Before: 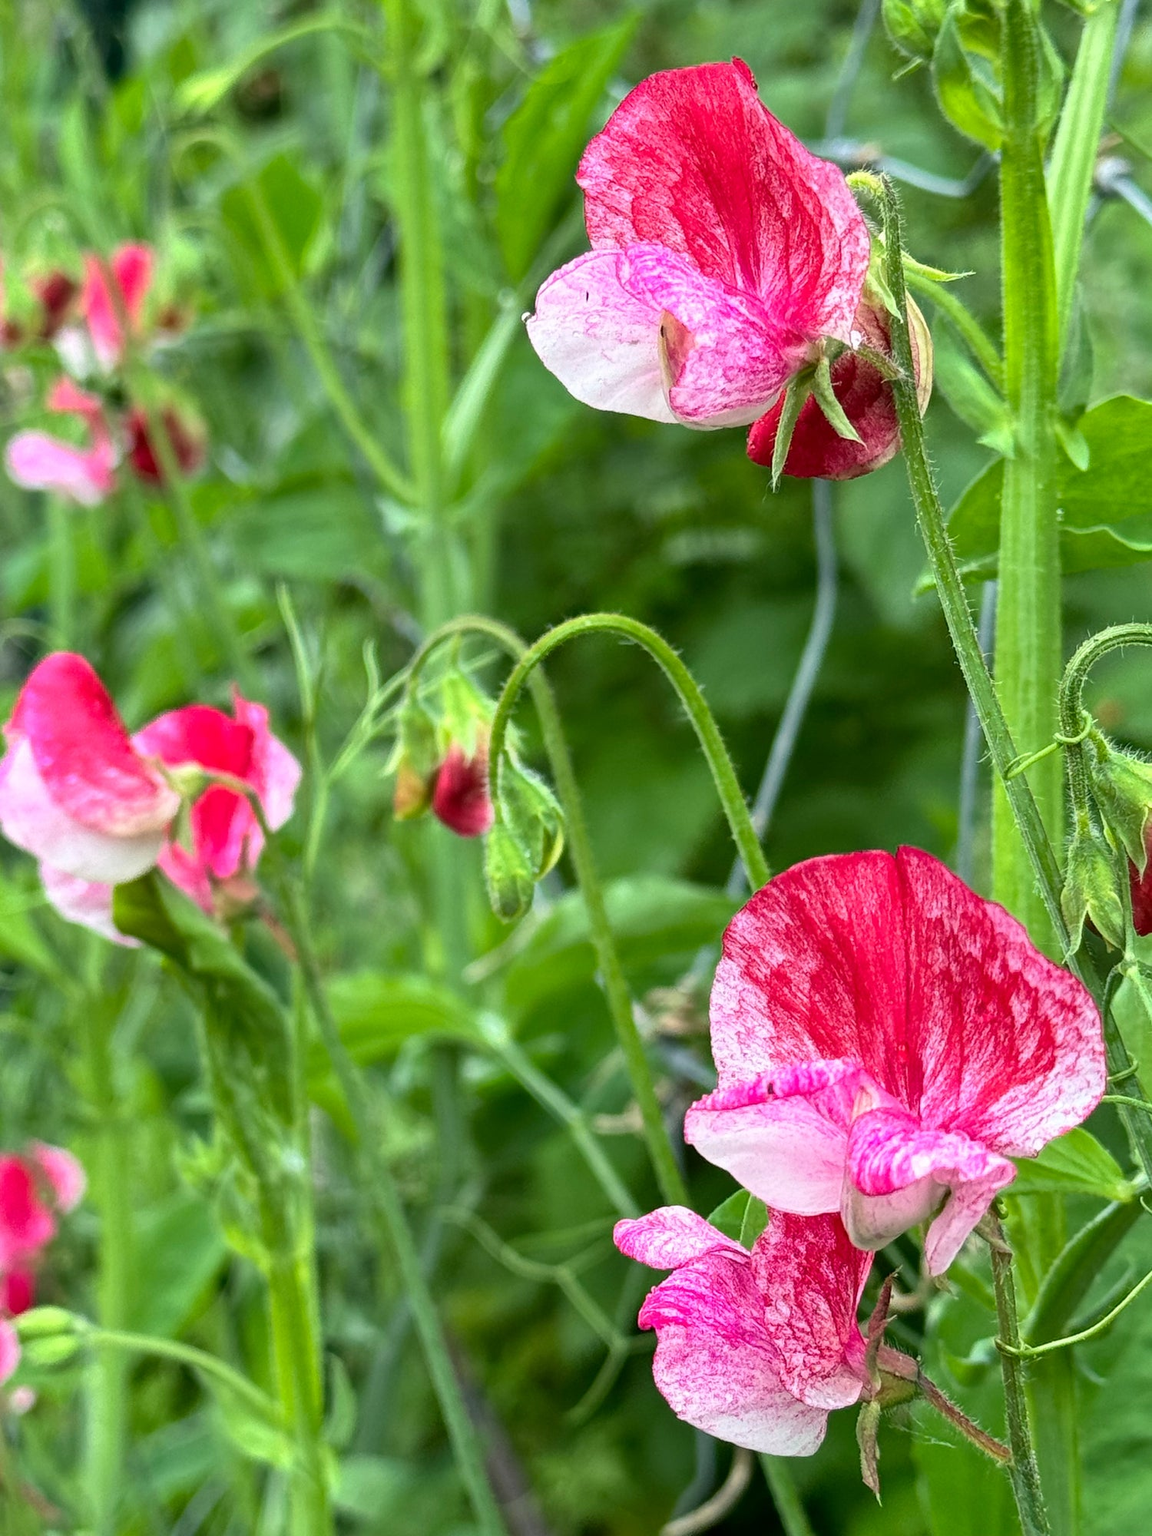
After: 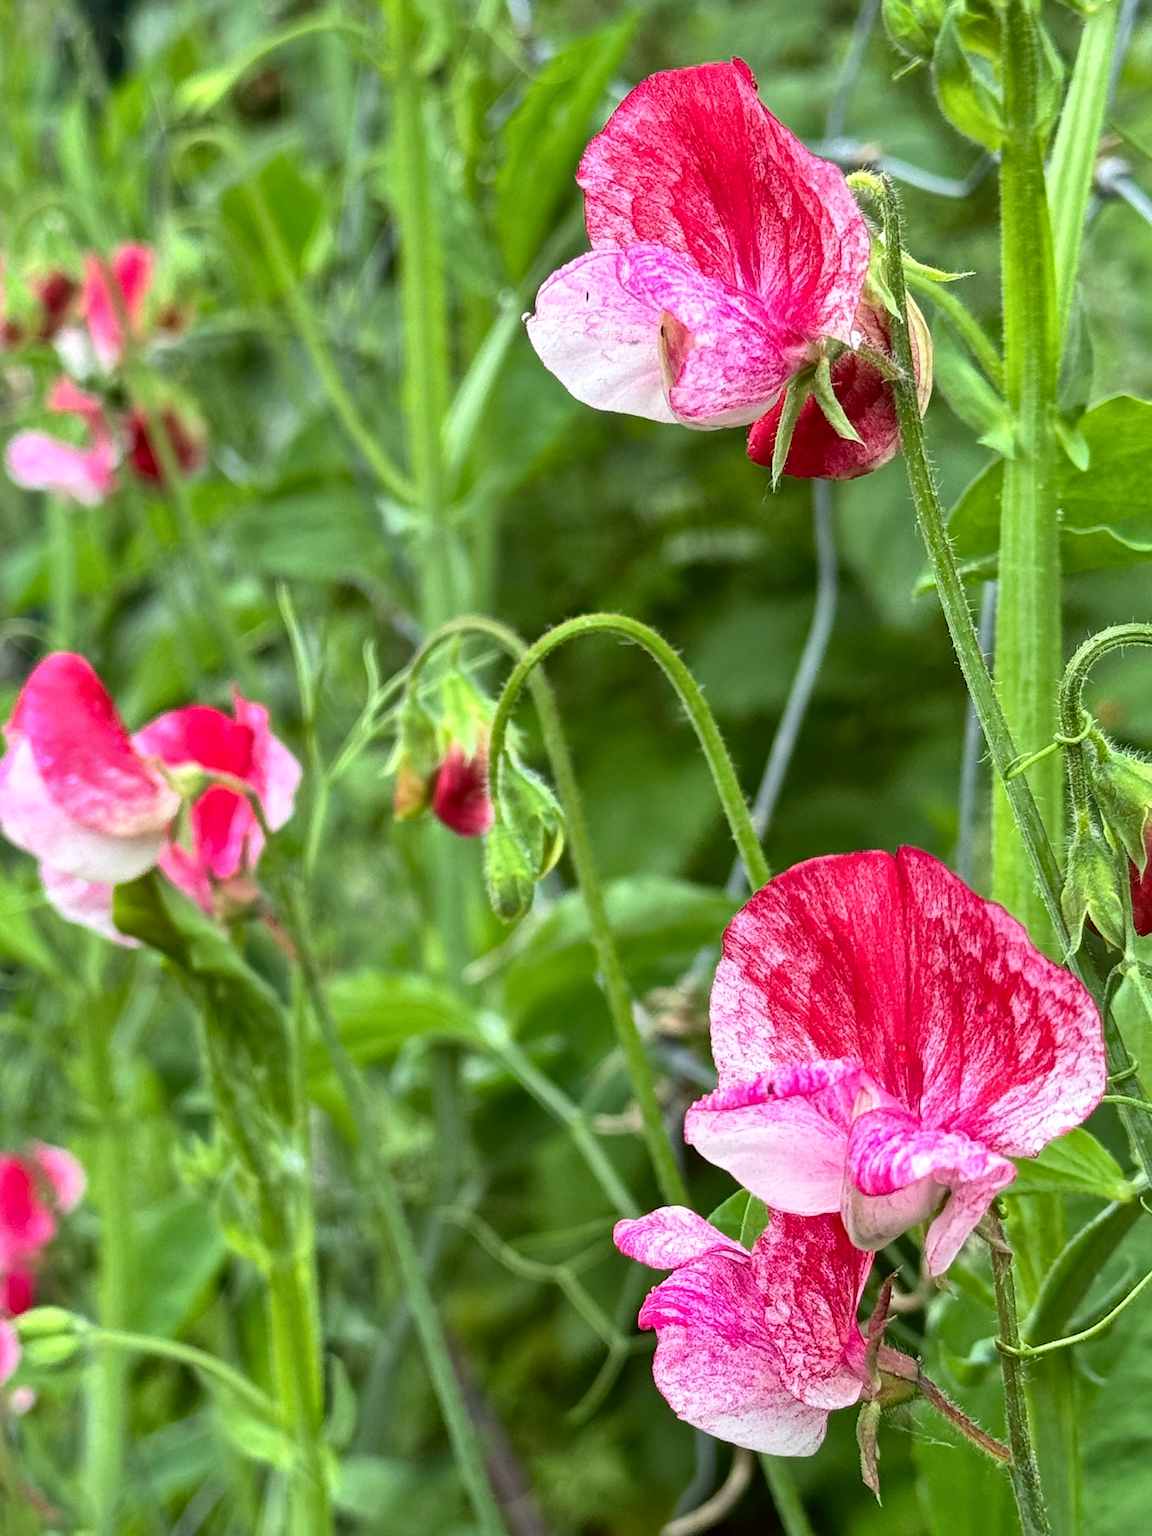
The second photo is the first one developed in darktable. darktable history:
local contrast: mode bilateral grid, contrast 20, coarseness 50, detail 120%, midtone range 0.2
color balance: mode lift, gamma, gain (sRGB), lift [1, 1.049, 1, 1]
